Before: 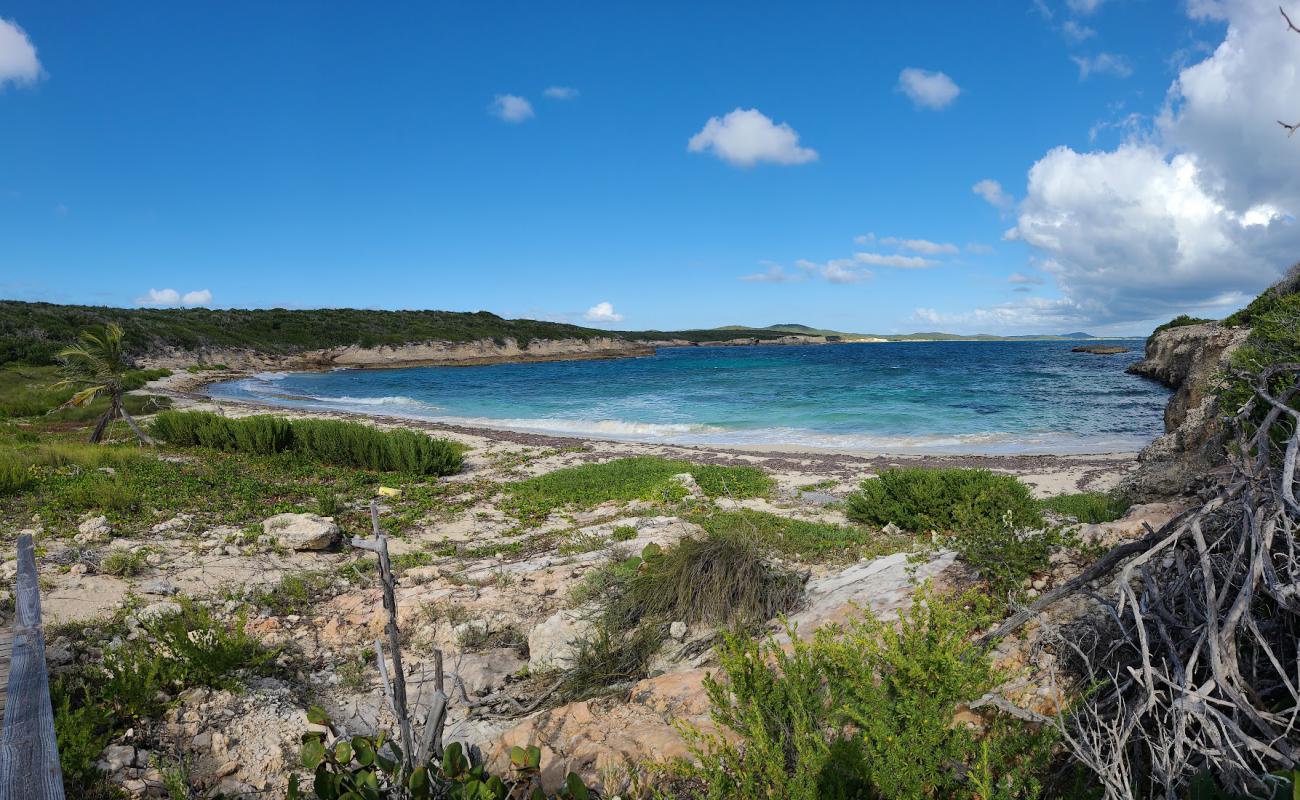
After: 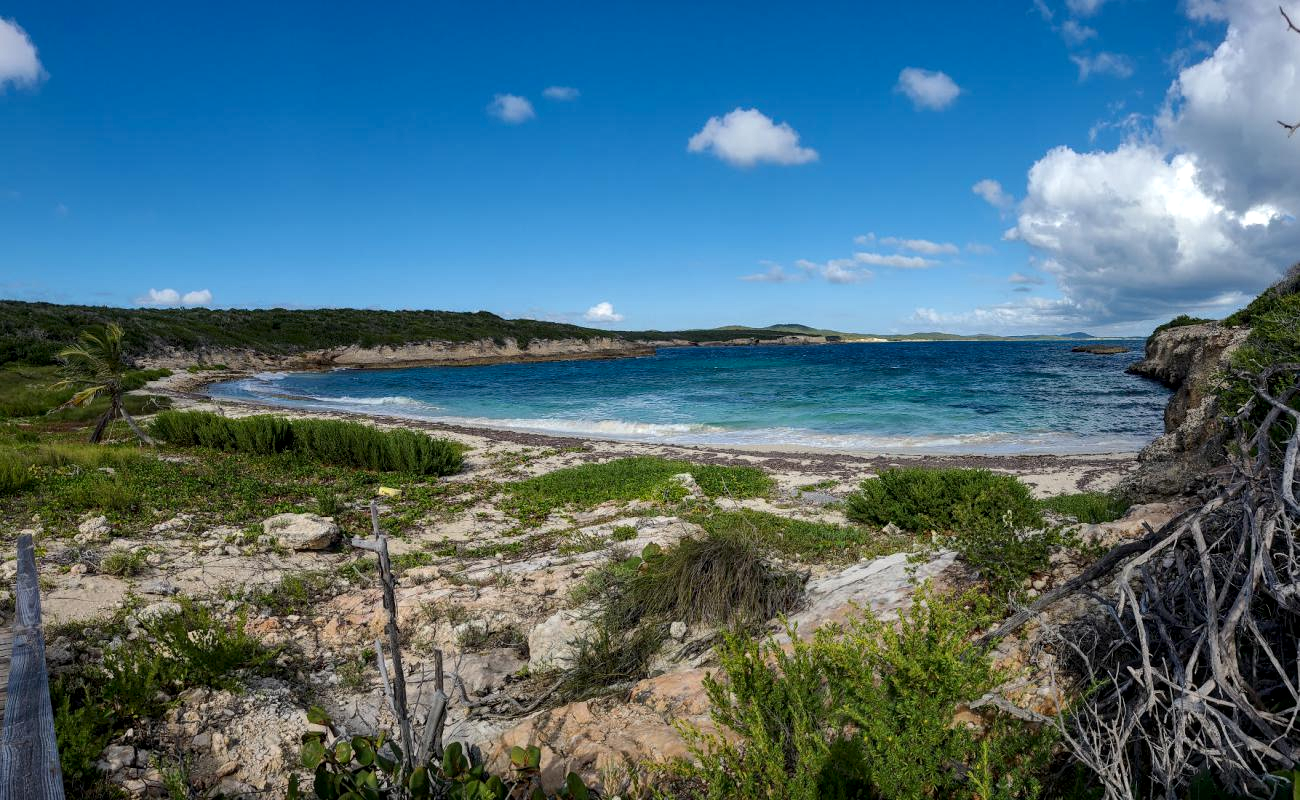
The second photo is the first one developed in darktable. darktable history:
local contrast: on, module defaults
contrast brightness saturation: brightness -0.092
